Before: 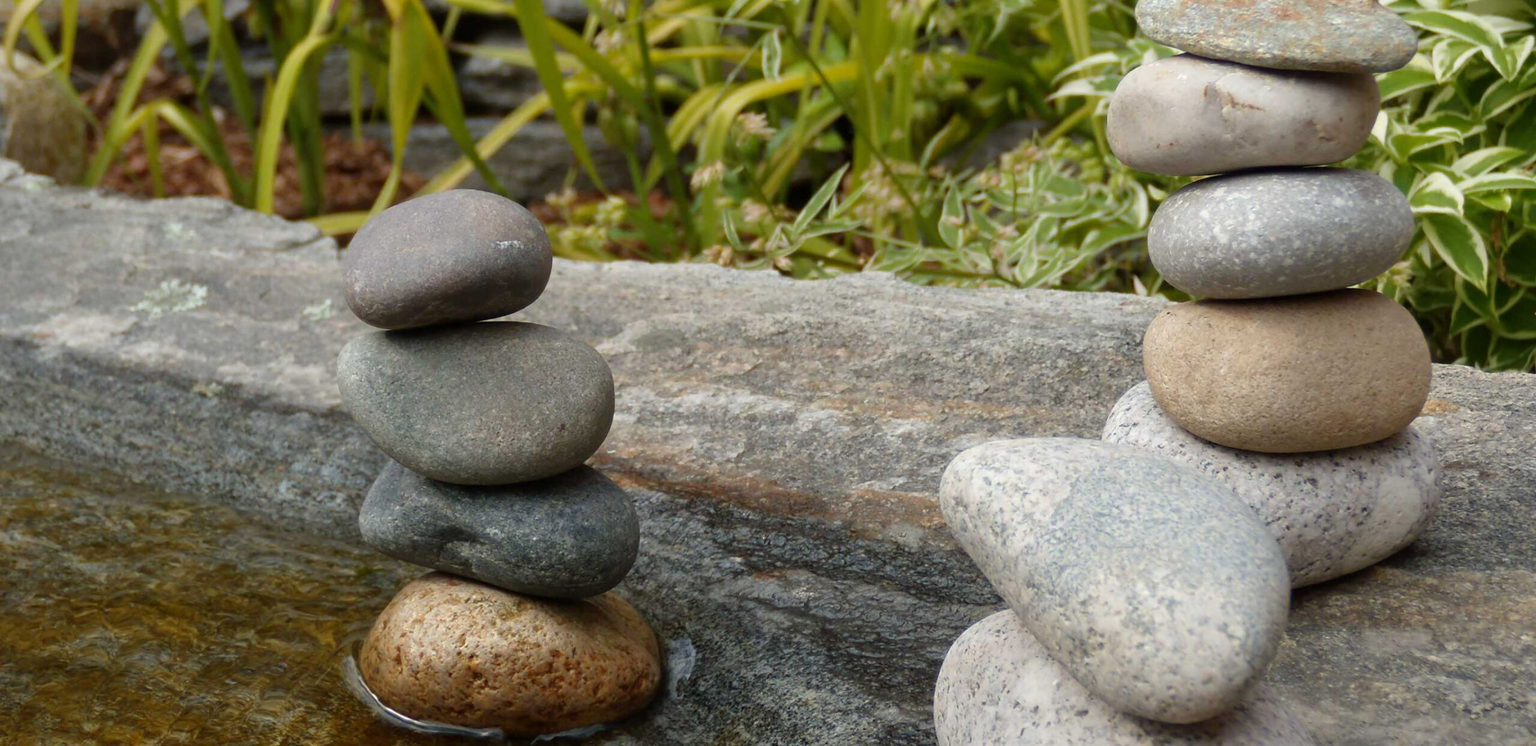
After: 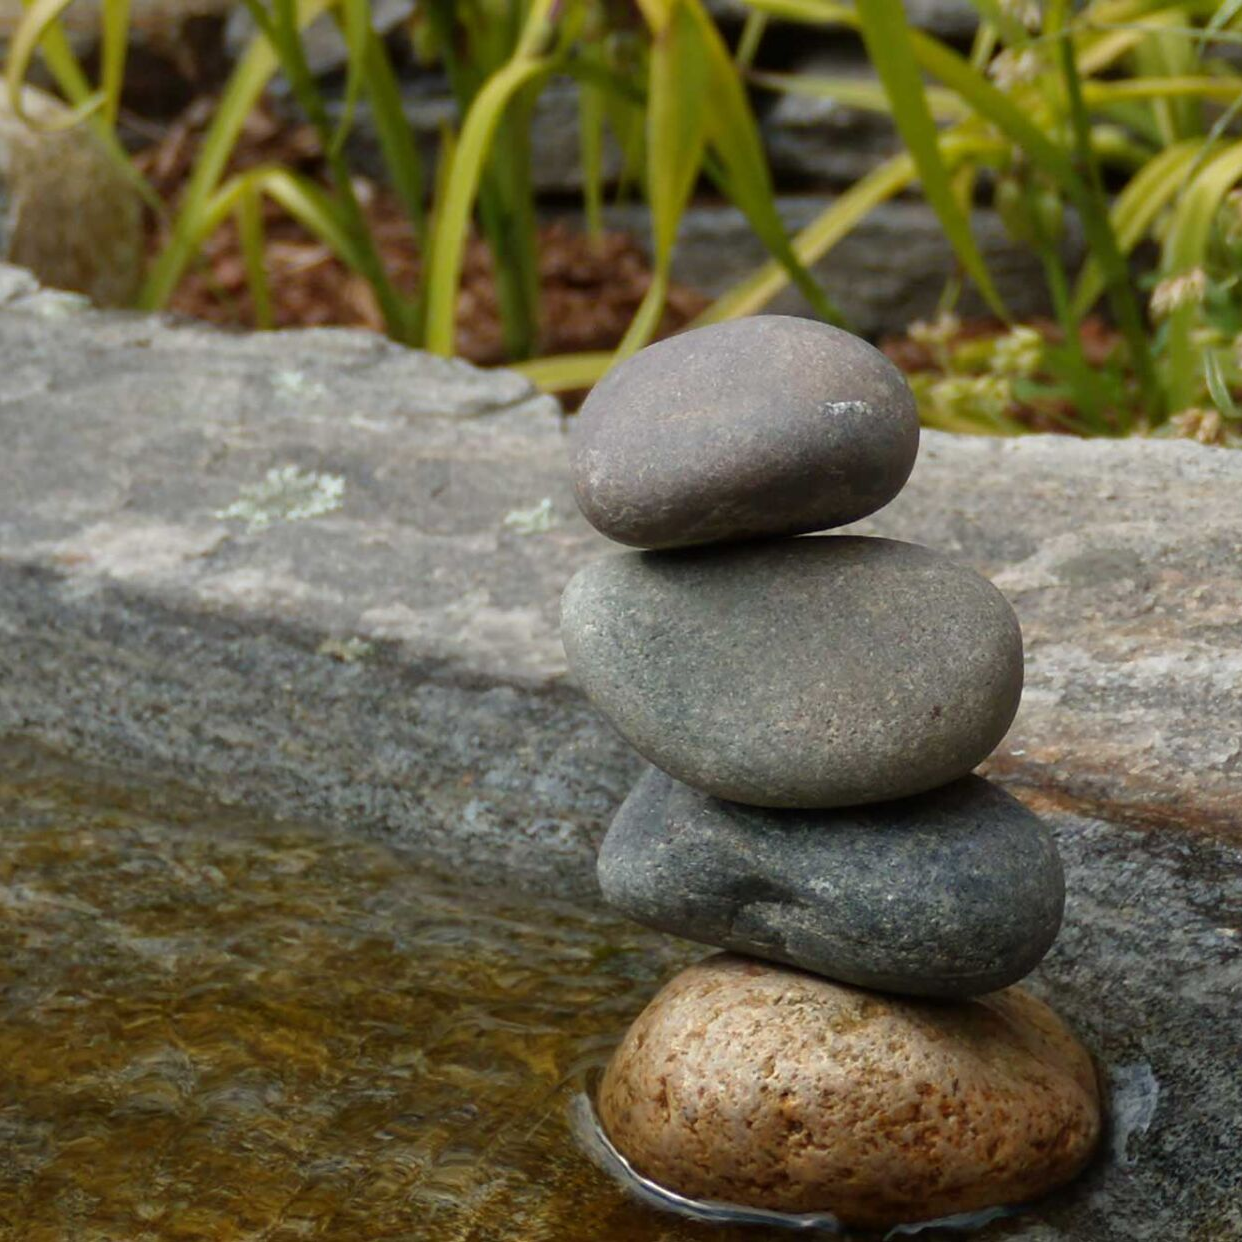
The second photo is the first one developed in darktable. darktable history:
crop and rotate: left 0.059%, top 0%, right 51.401%
